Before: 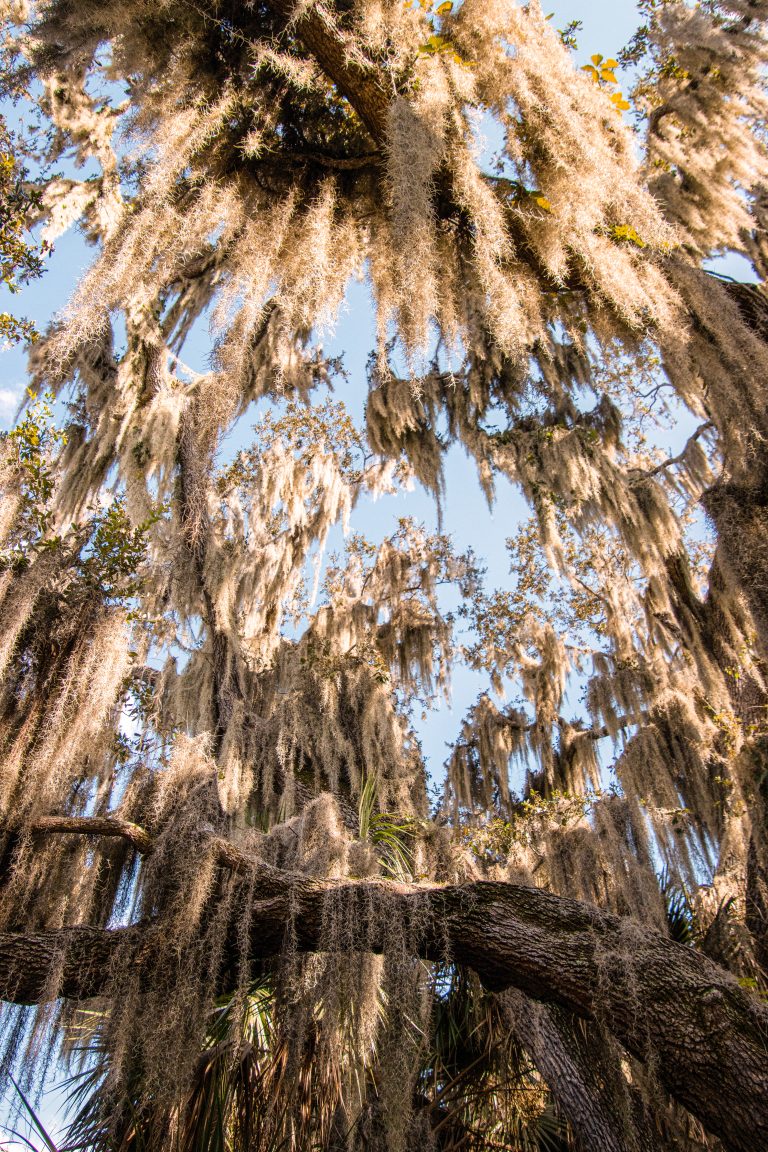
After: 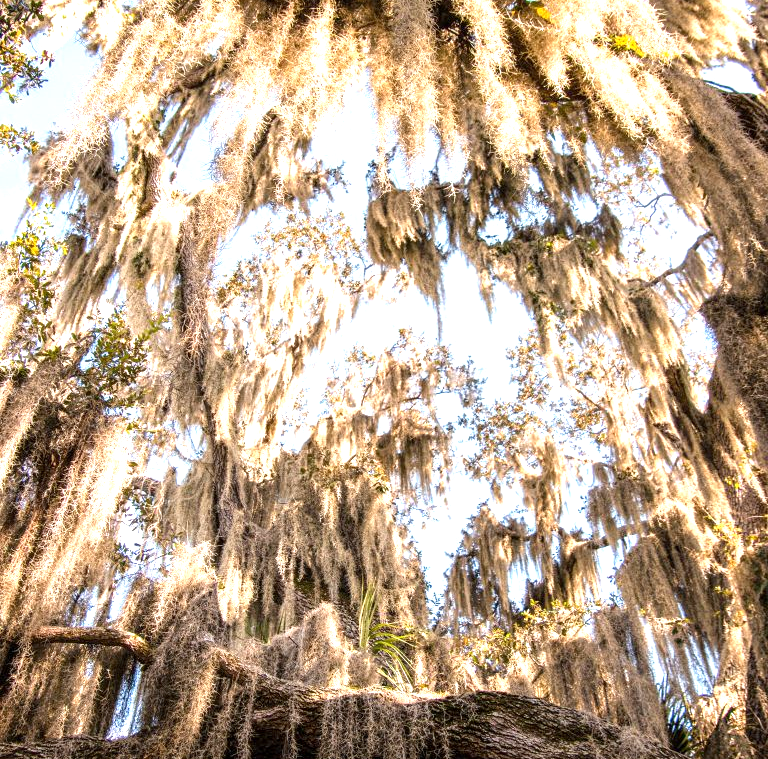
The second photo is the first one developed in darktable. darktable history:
crop: top 16.554%, bottom 16.766%
exposure: black level correction 0.001, exposure 0.962 EV, compensate highlight preservation false
